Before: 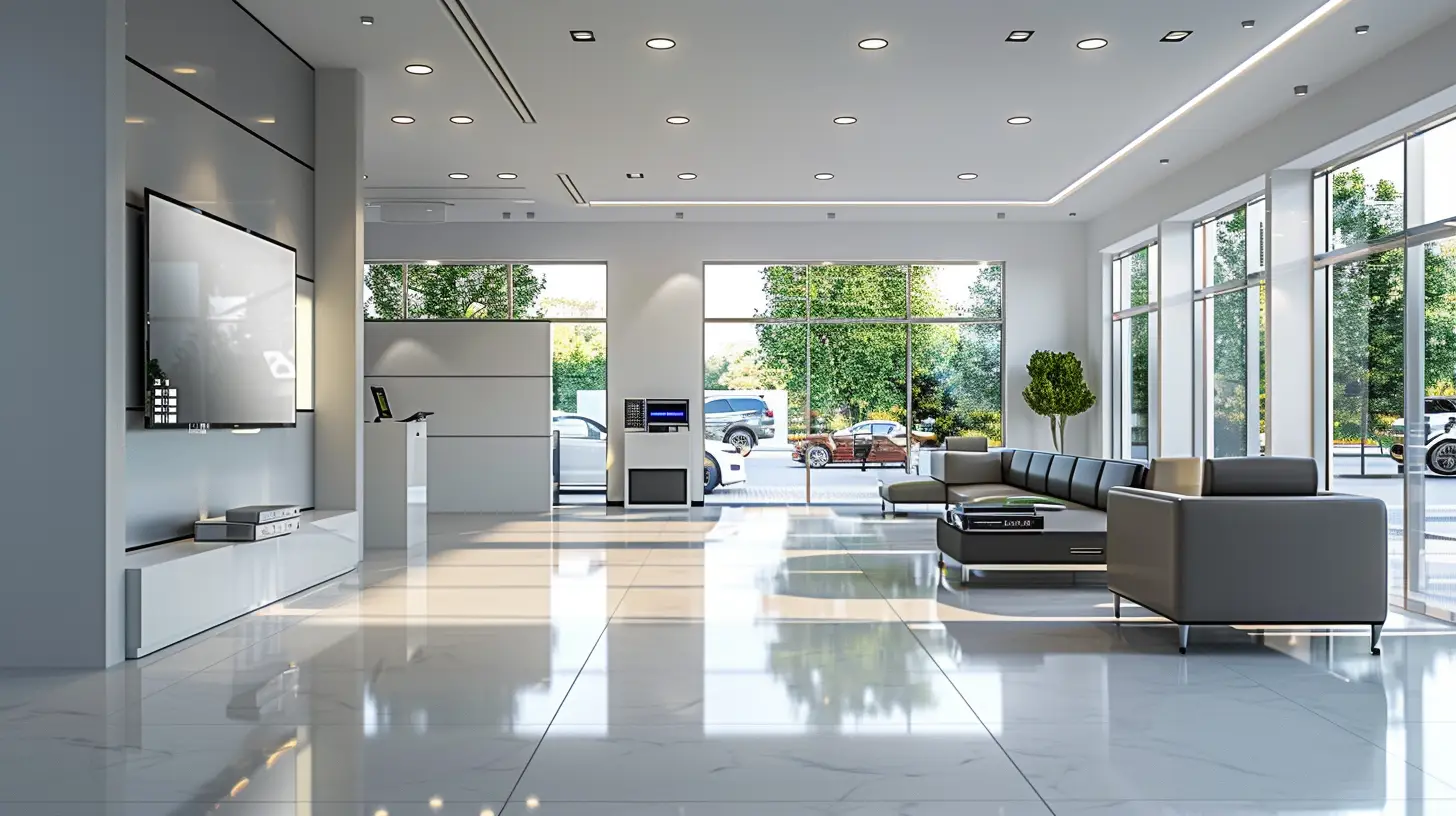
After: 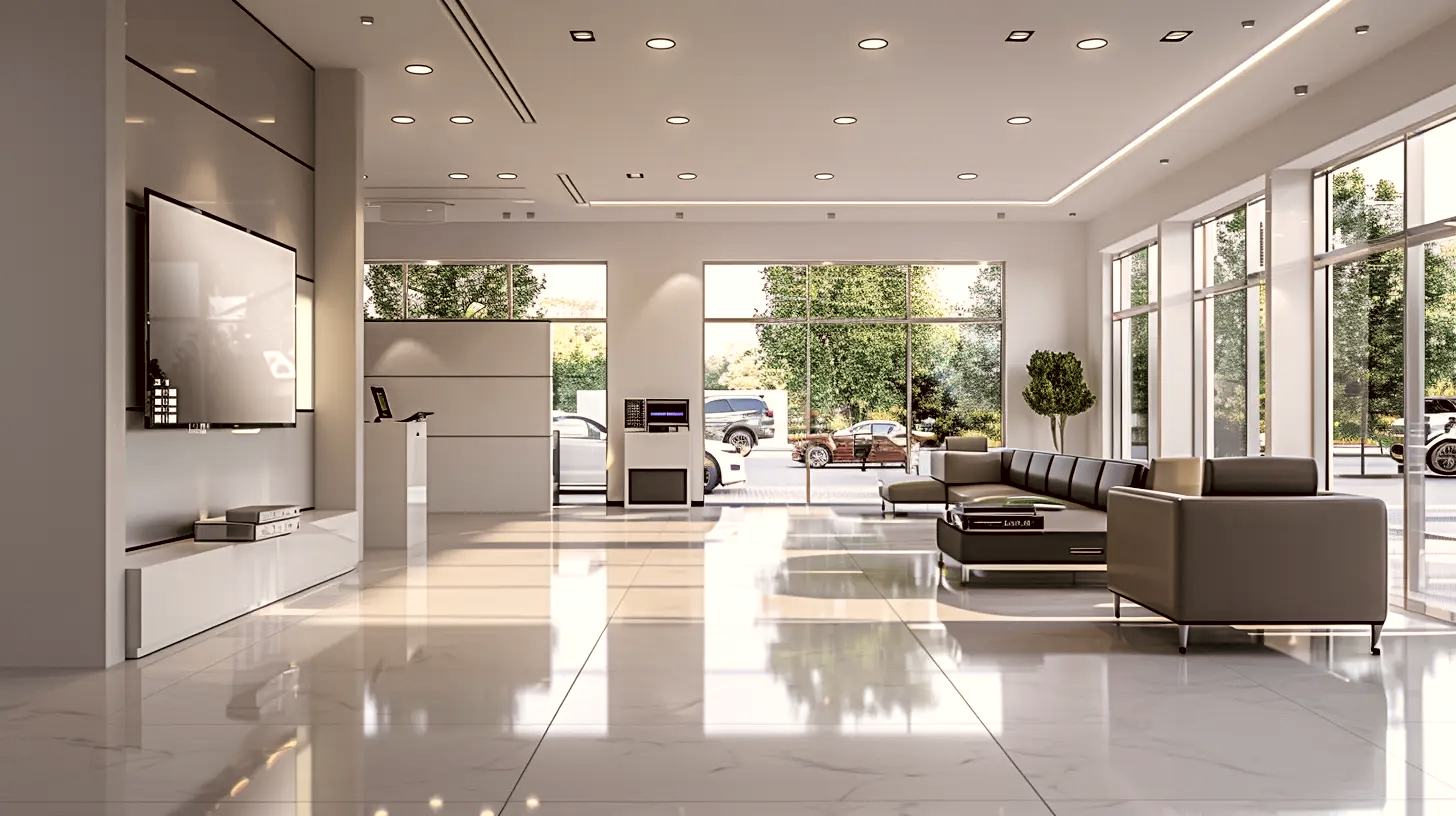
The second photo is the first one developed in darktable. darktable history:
color correction: highlights a* 6.27, highlights b* 8.19, shadows a* 5.94, shadows b* 7.23, saturation 0.9
levels: levels [0.073, 0.497, 0.972]
color balance: lift [1, 0.994, 1.002, 1.006], gamma [0.957, 1.081, 1.016, 0.919], gain [0.97, 0.972, 1.01, 1.028], input saturation 91.06%, output saturation 79.8%
